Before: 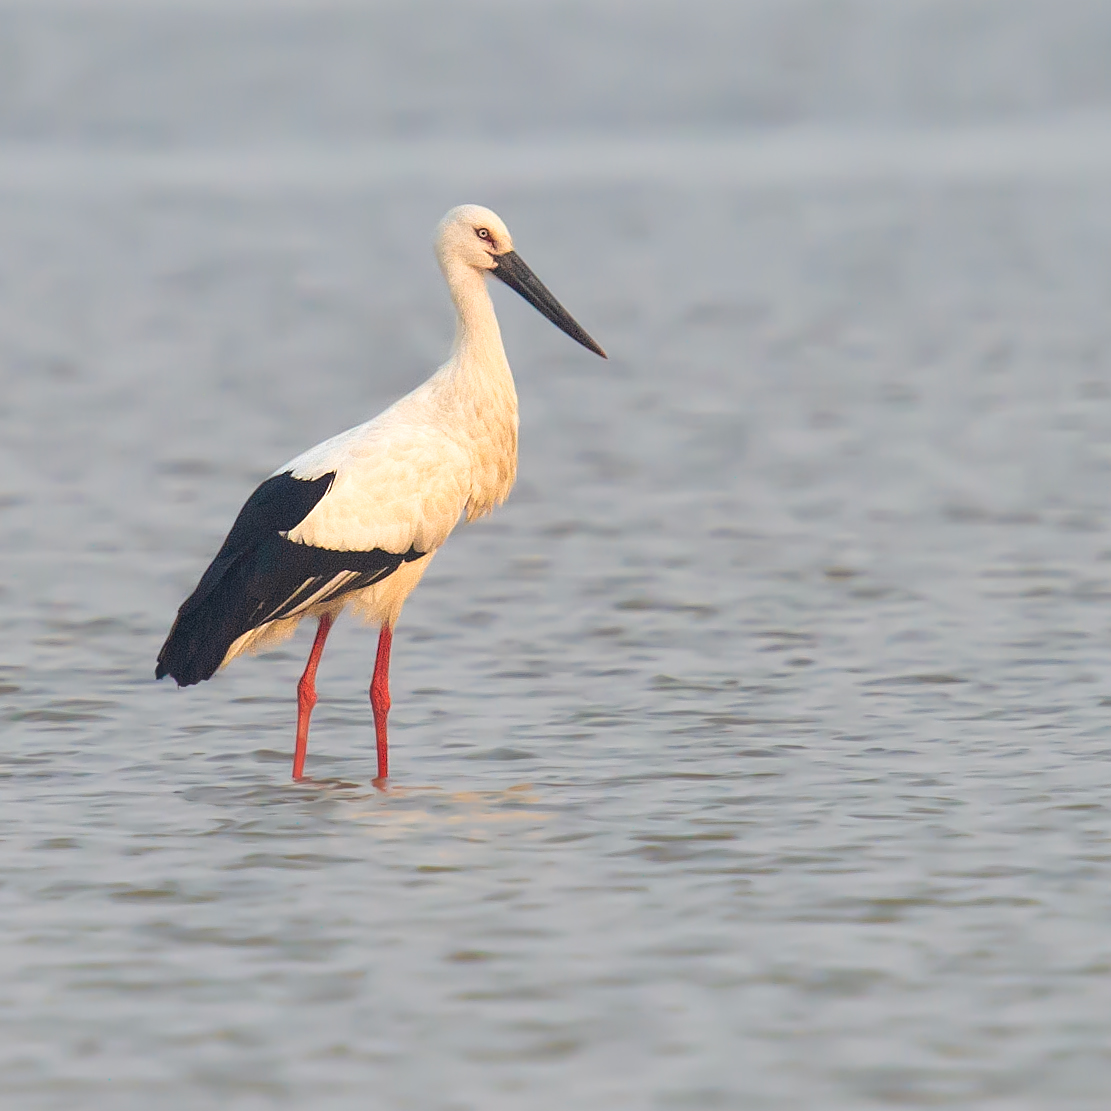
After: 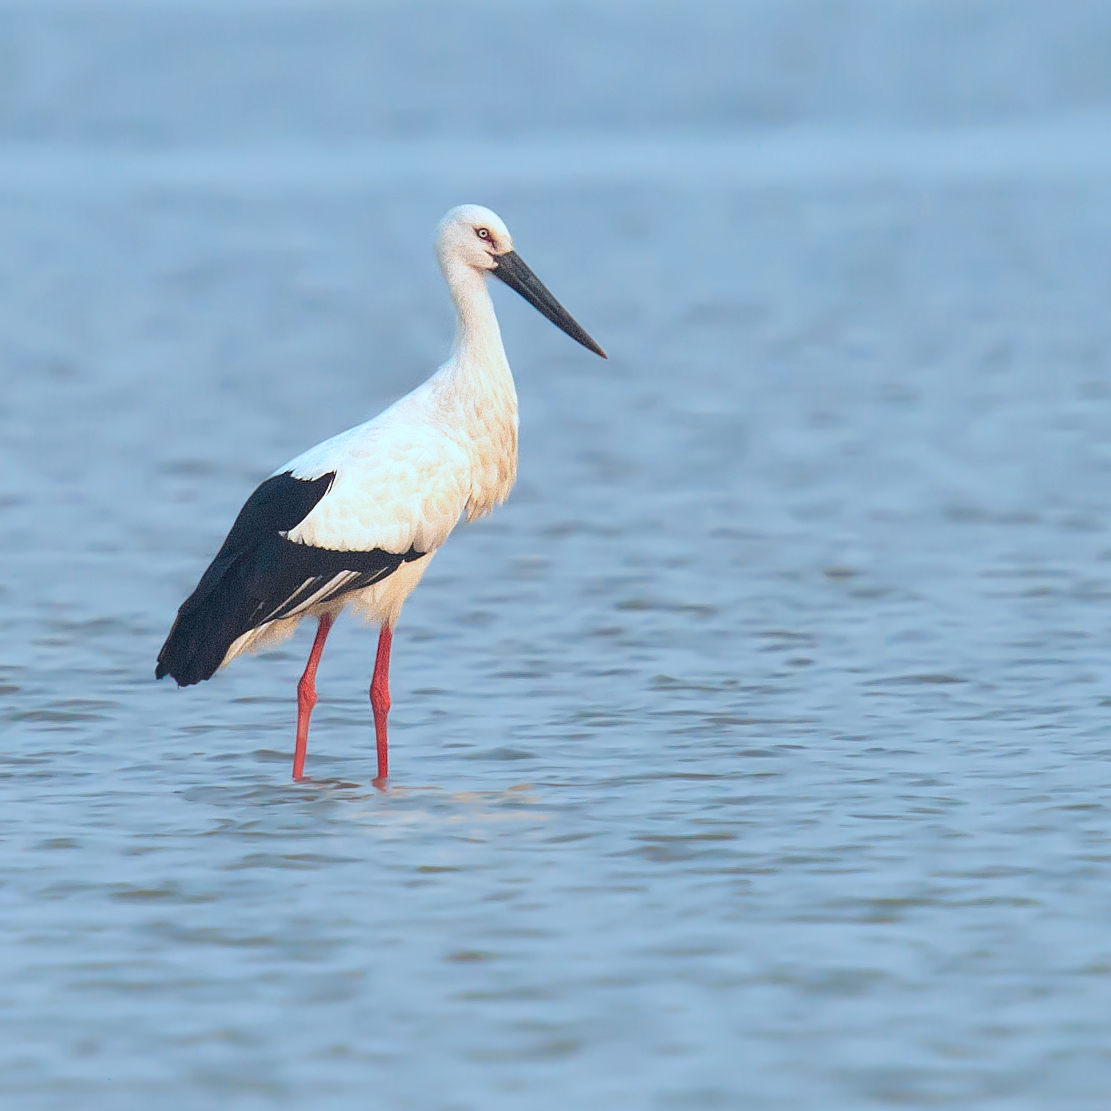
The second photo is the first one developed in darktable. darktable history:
color correction: highlights a* -9.16, highlights b* -23.22
